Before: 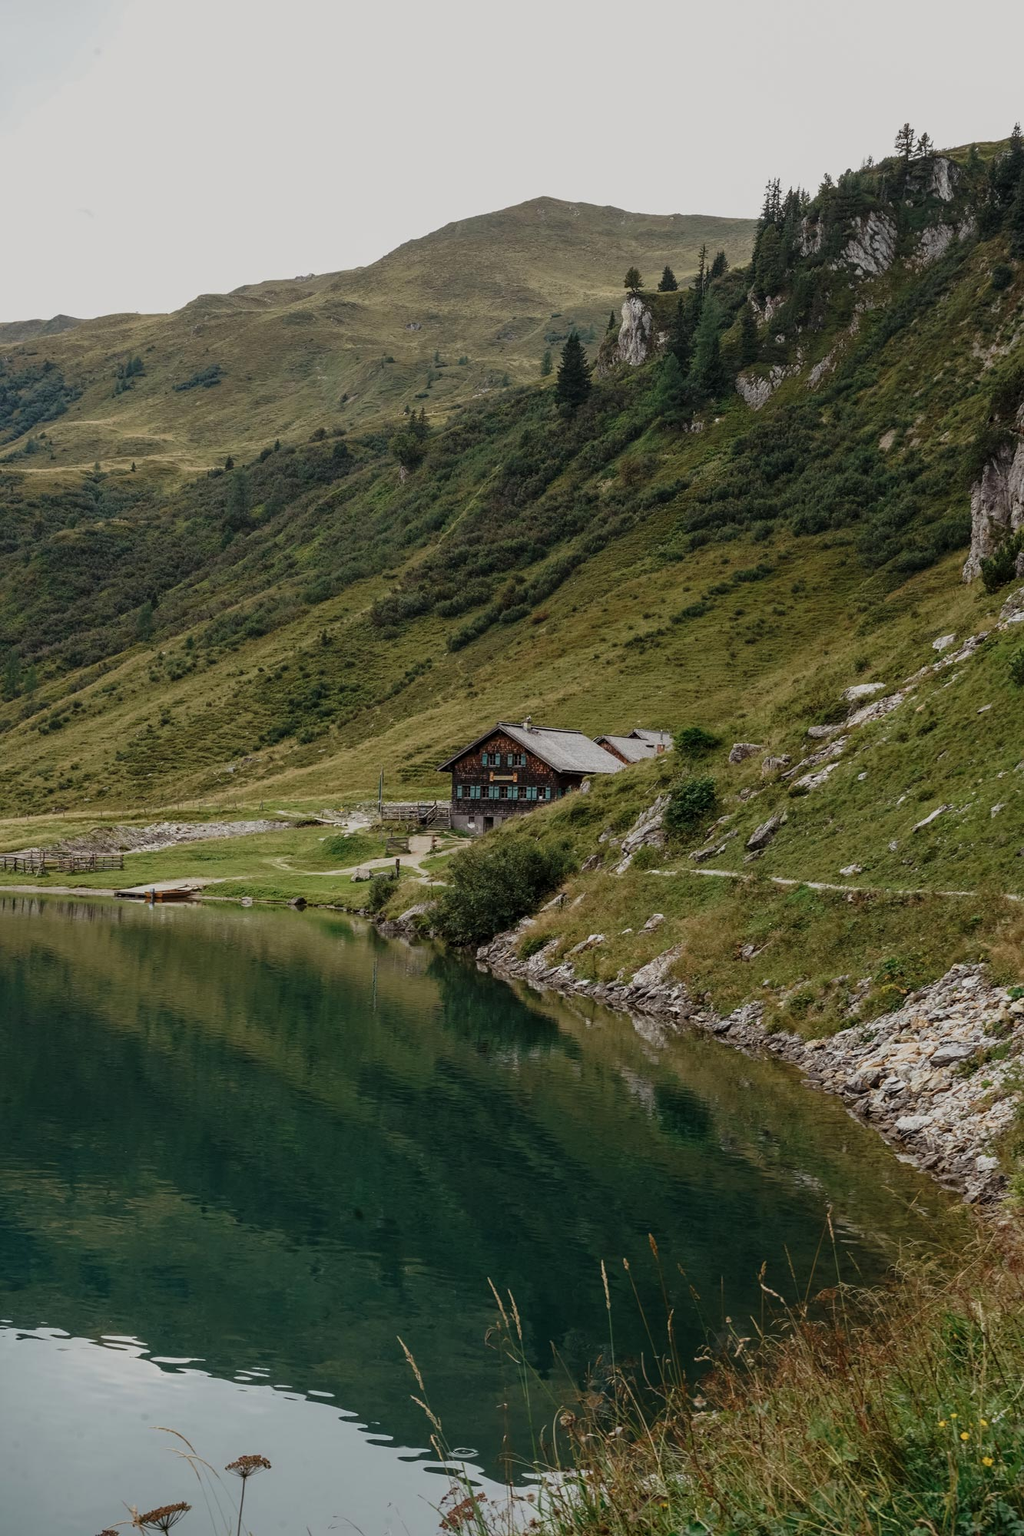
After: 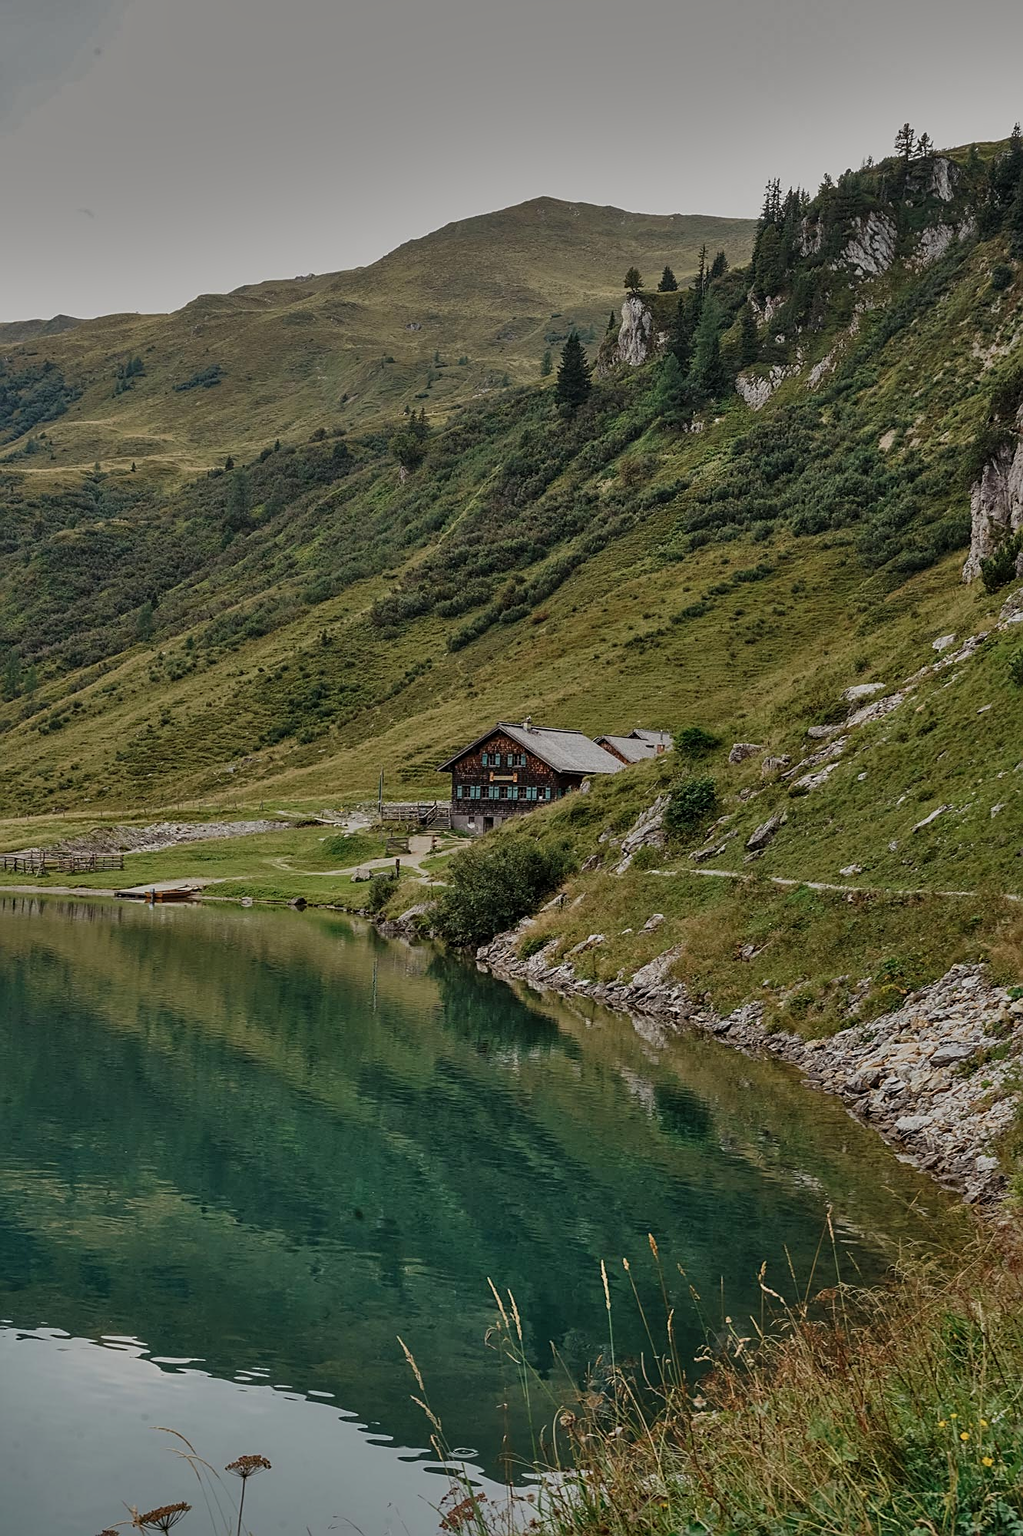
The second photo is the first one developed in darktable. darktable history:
sharpen: on, module defaults
shadows and highlights: shadows 80.73, white point adjustment -9.07, highlights -61.46, soften with gaussian
